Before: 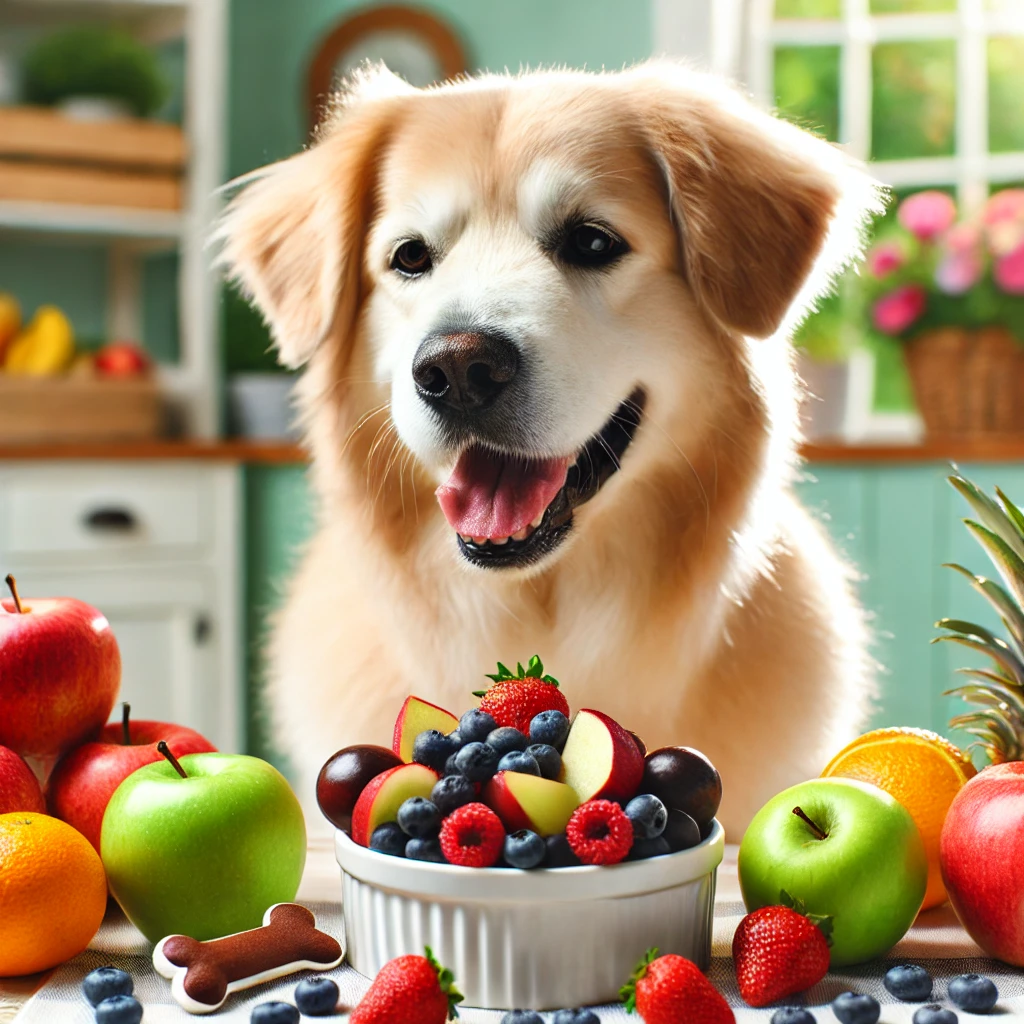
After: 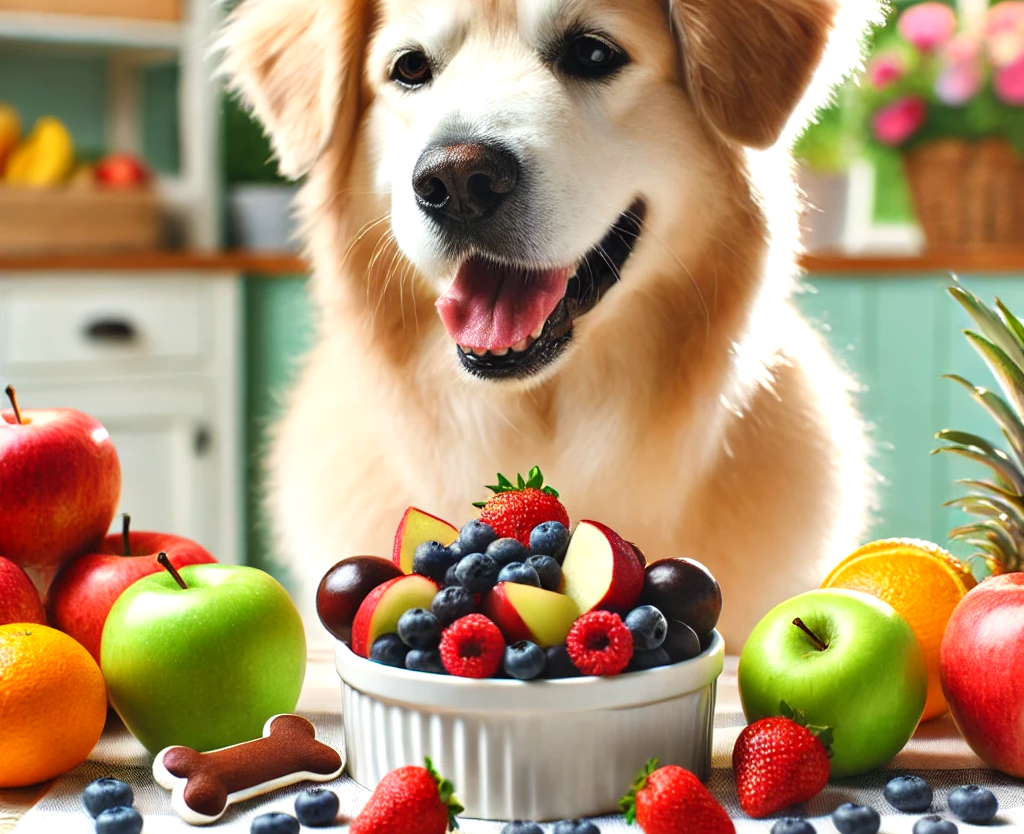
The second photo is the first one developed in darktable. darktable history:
exposure: exposure 0.207 EV, compensate highlight preservation false
crop and rotate: top 18.507%
